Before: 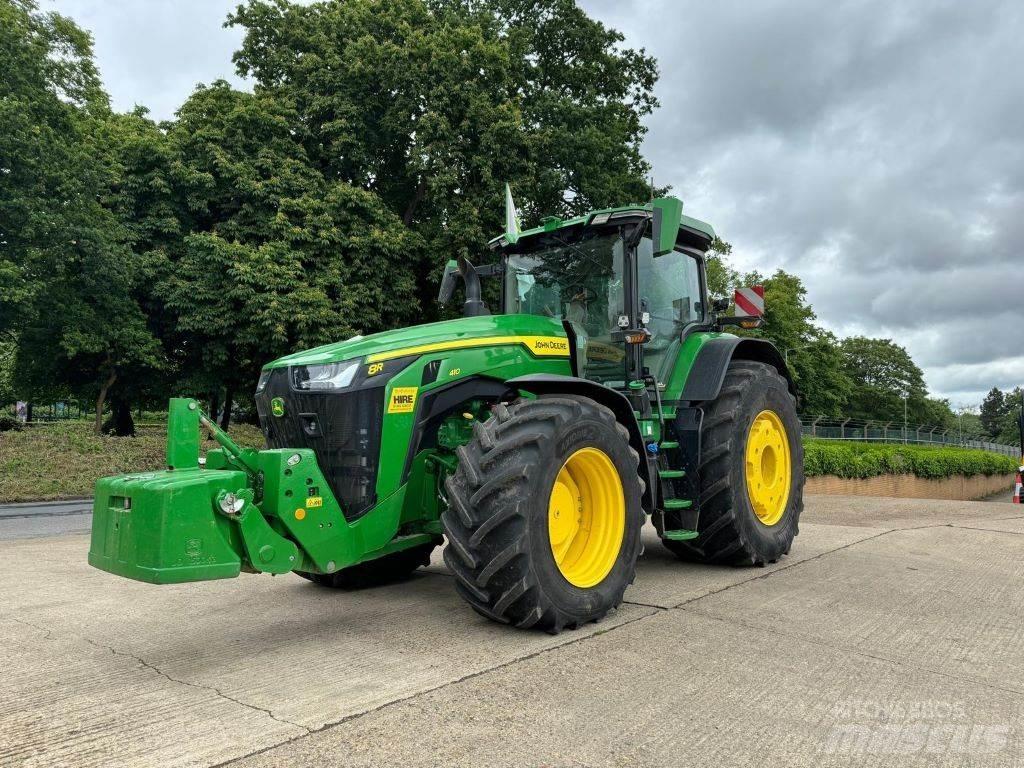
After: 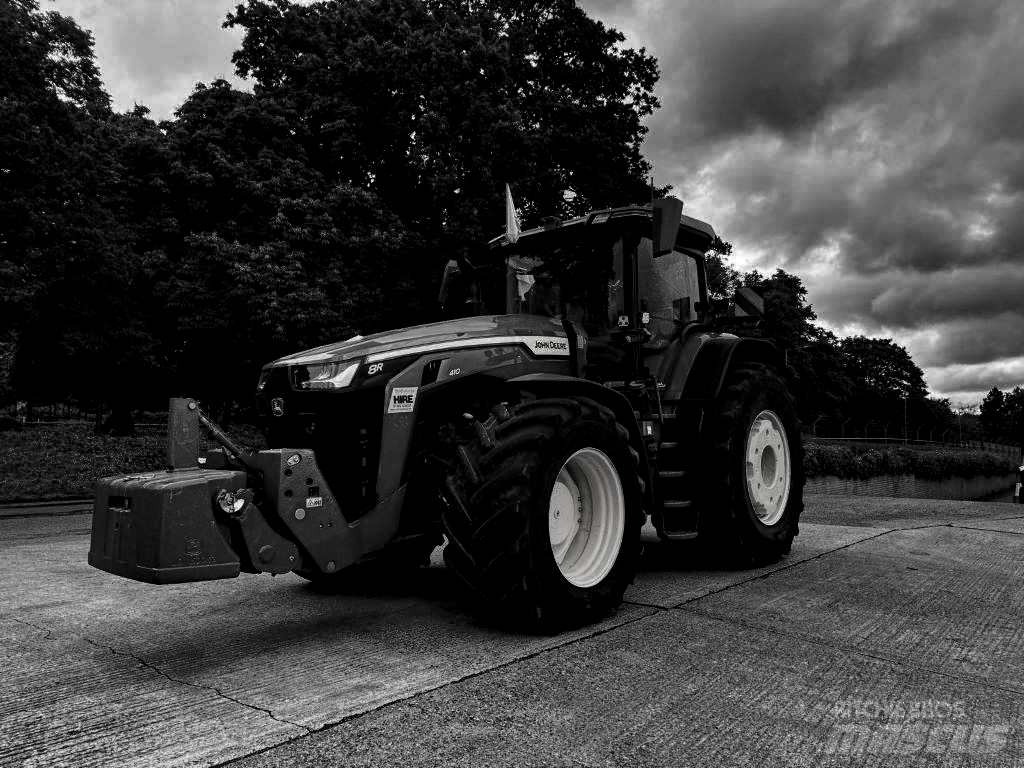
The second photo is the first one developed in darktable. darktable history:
contrast brightness saturation: contrast 0.022, brightness -0.994, saturation -0.985
local contrast: mode bilateral grid, contrast 24, coarseness 59, detail 151%, midtone range 0.2
